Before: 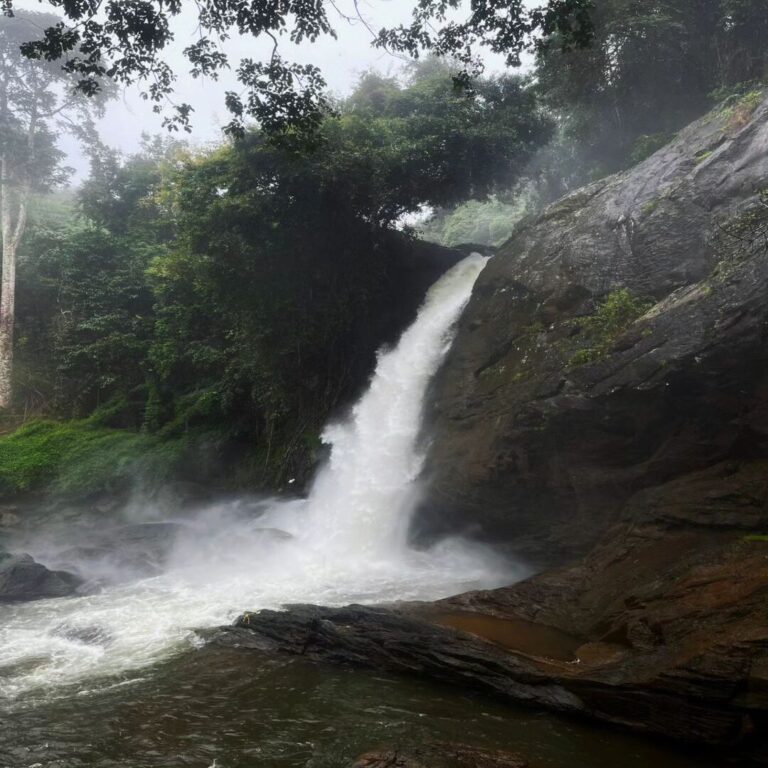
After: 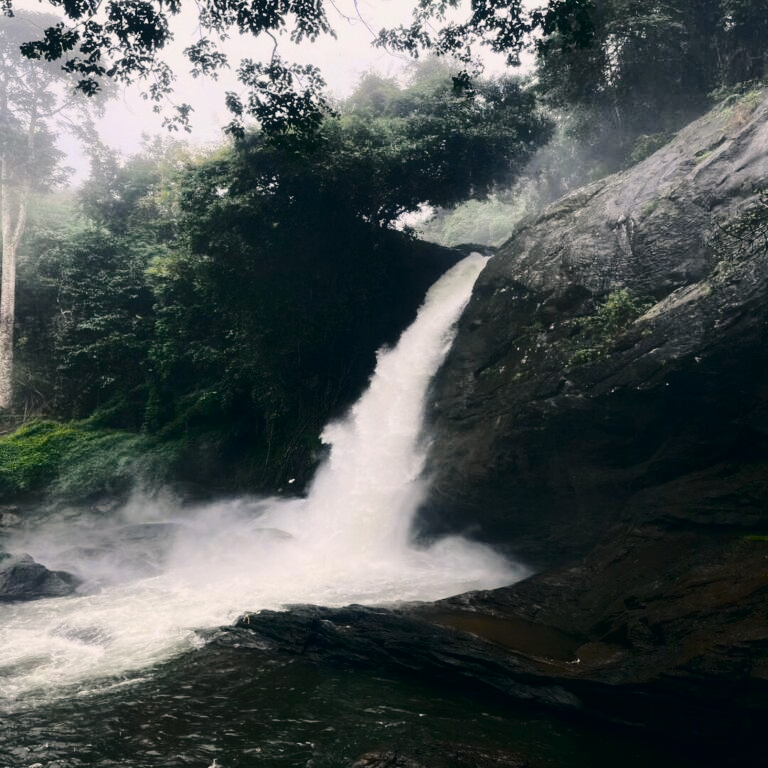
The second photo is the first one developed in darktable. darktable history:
color correction: highlights a* 5.38, highlights b* 5.3, shadows a* -4.26, shadows b* -5.11
tone curve: curves: ch0 [(0, 0) (0.094, 0.039) (0.243, 0.155) (0.411, 0.482) (0.479, 0.583) (0.654, 0.742) (0.793, 0.851) (0.994, 0.974)]; ch1 [(0, 0) (0.161, 0.092) (0.35, 0.33) (0.392, 0.392) (0.456, 0.456) (0.505, 0.502) (0.537, 0.518) (0.553, 0.53) (0.573, 0.569) (0.718, 0.718) (1, 1)]; ch2 [(0, 0) (0.346, 0.362) (0.411, 0.412) (0.502, 0.502) (0.531, 0.521) (0.576, 0.553) (0.615, 0.621) (1, 1)], color space Lab, independent channels, preserve colors none
